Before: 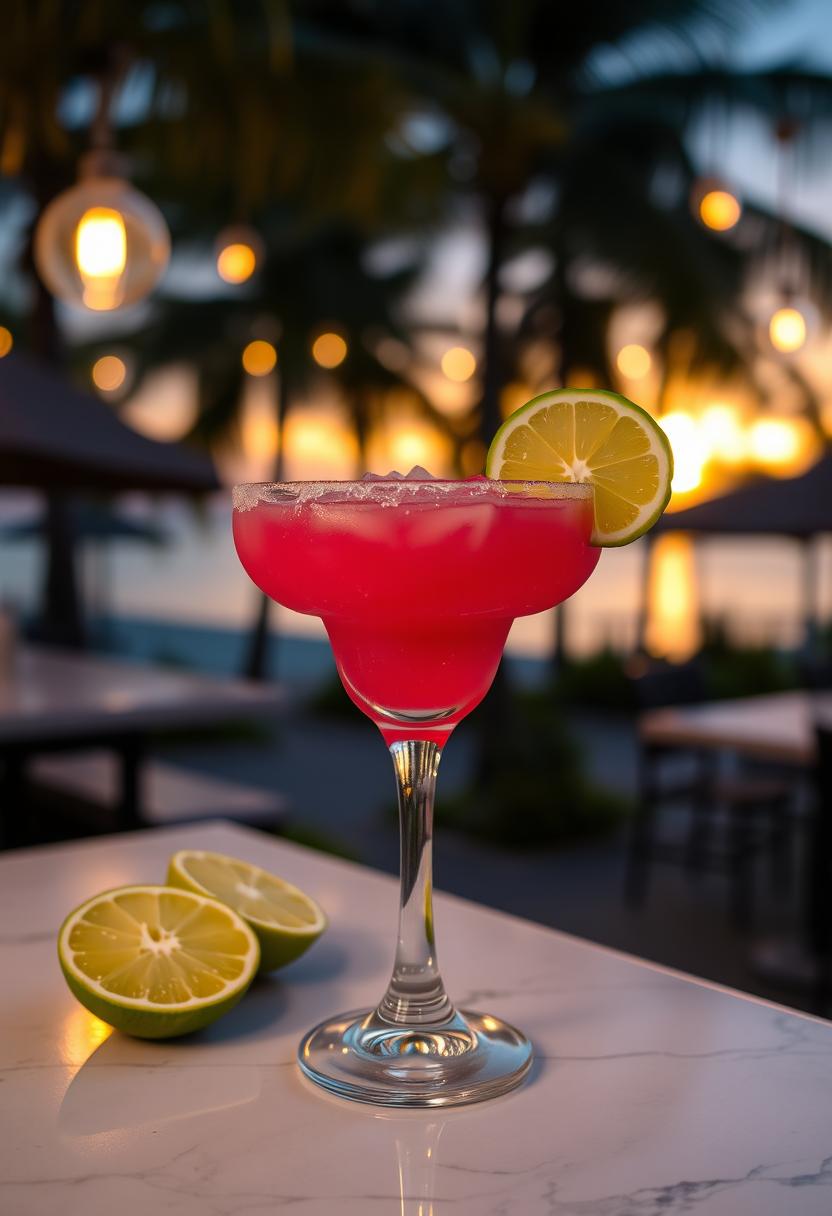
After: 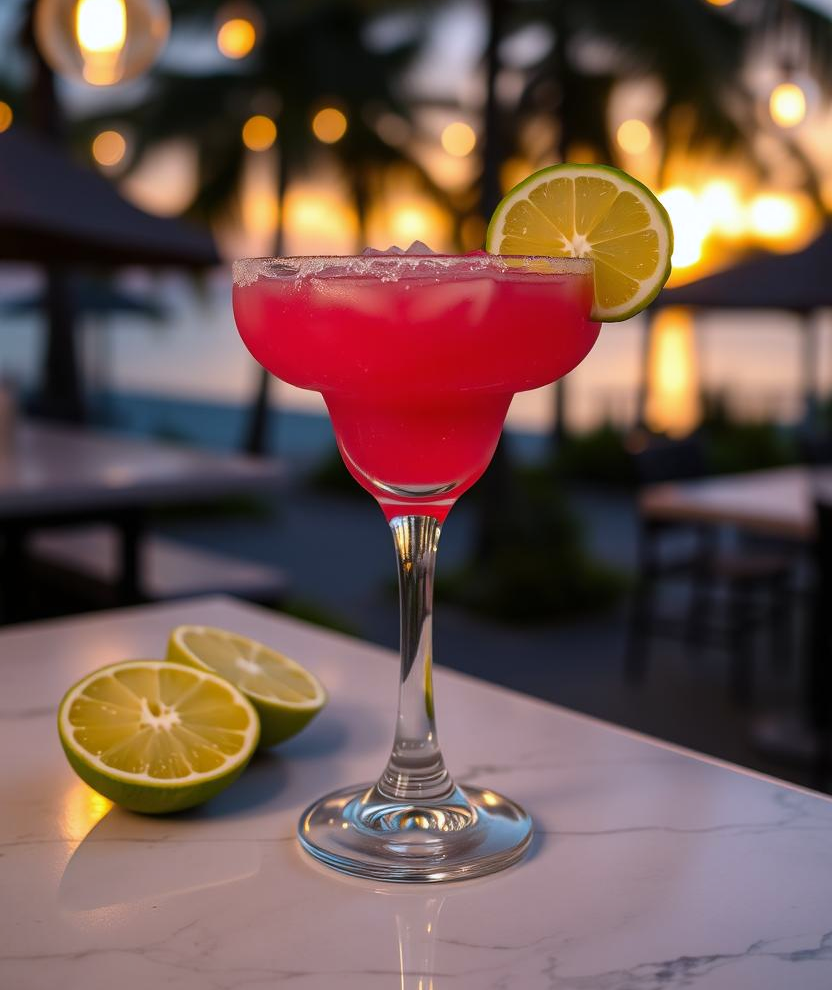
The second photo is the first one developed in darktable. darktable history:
crop and rotate: top 18.507%
white balance: red 0.984, blue 1.059
